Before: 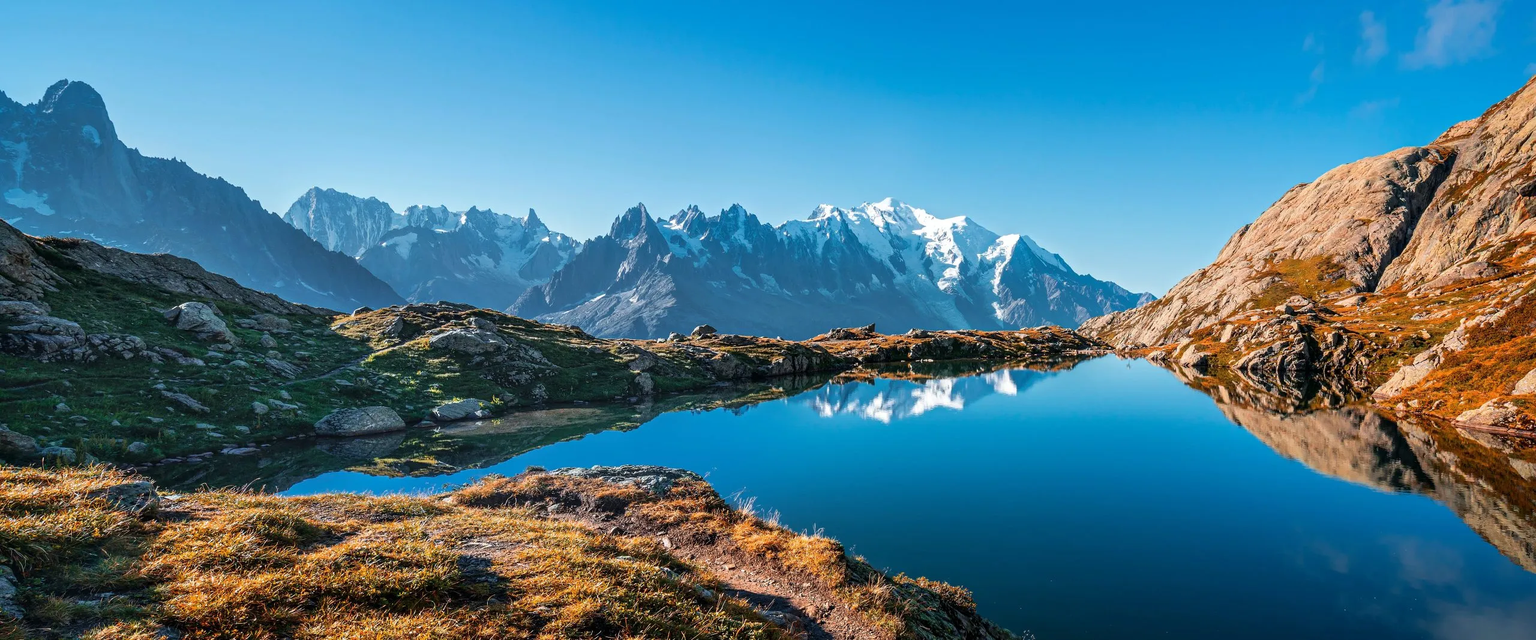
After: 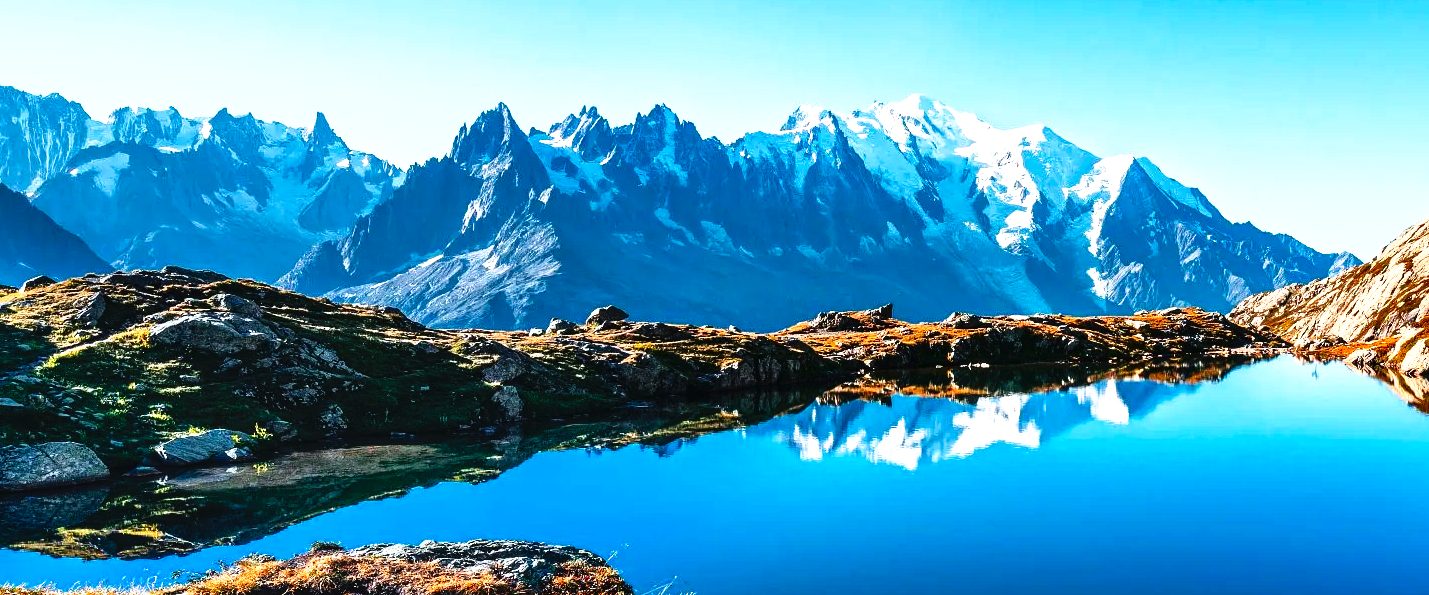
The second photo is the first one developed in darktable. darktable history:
exposure: black level correction 0, exposure 0.7 EV, compensate exposure bias true, compensate highlight preservation false
crop and rotate: left 22.13%, top 22.054%, right 22.026%, bottom 22.102%
contrast brightness saturation: contrast 0.07, brightness -0.14, saturation 0.11
tone curve: curves: ch0 [(0, 0) (0.003, 0.023) (0.011, 0.024) (0.025, 0.028) (0.044, 0.035) (0.069, 0.043) (0.1, 0.052) (0.136, 0.063) (0.177, 0.094) (0.224, 0.145) (0.277, 0.209) (0.335, 0.281) (0.399, 0.364) (0.468, 0.453) (0.543, 0.553) (0.623, 0.66) (0.709, 0.767) (0.801, 0.88) (0.898, 0.968) (1, 1)], preserve colors none
shadows and highlights: shadows 37.27, highlights -28.18, soften with gaussian
